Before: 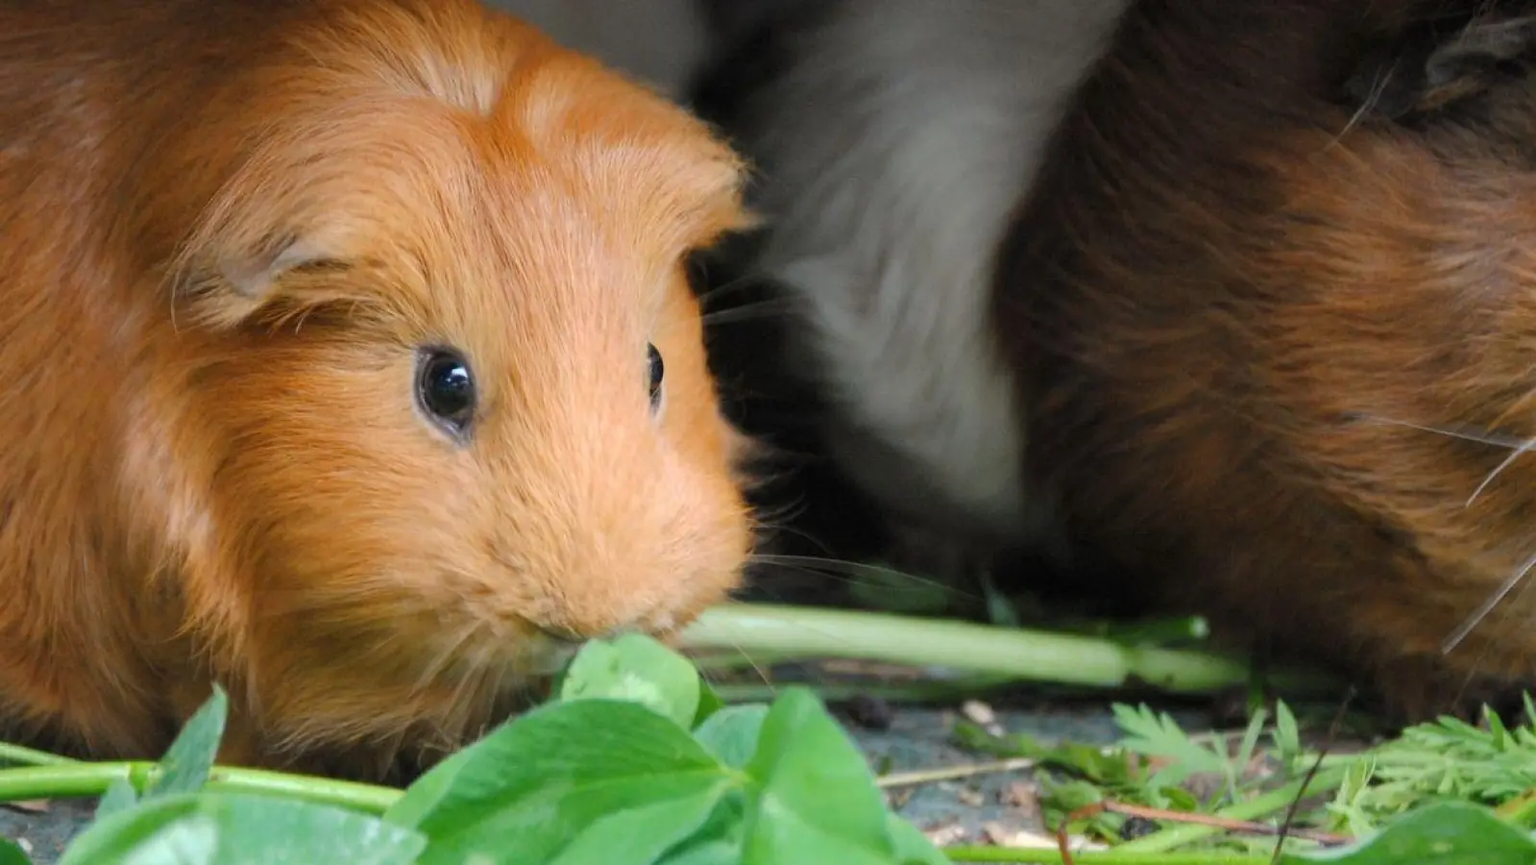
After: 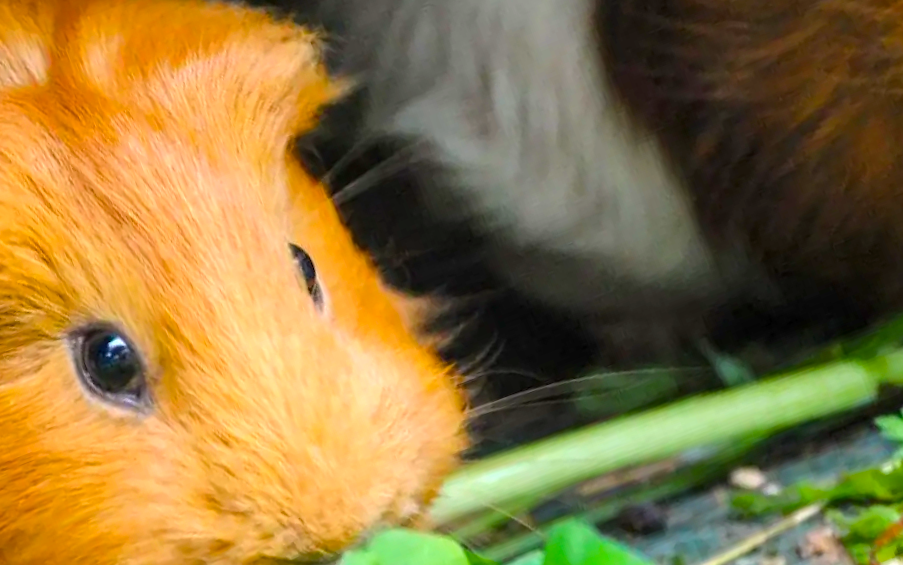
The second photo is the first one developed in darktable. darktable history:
crop and rotate: angle 21.15°, left 6.93%, right 4.142%, bottom 1.139%
base curve: preserve colors none
local contrast: on, module defaults
color balance rgb: linear chroma grading › shadows -7.989%, linear chroma grading › global chroma 9.919%, perceptual saturation grading › global saturation 31.278%, perceptual brilliance grading › global brilliance 9.79%, perceptual brilliance grading › shadows 14.734%, global vibrance 20%
